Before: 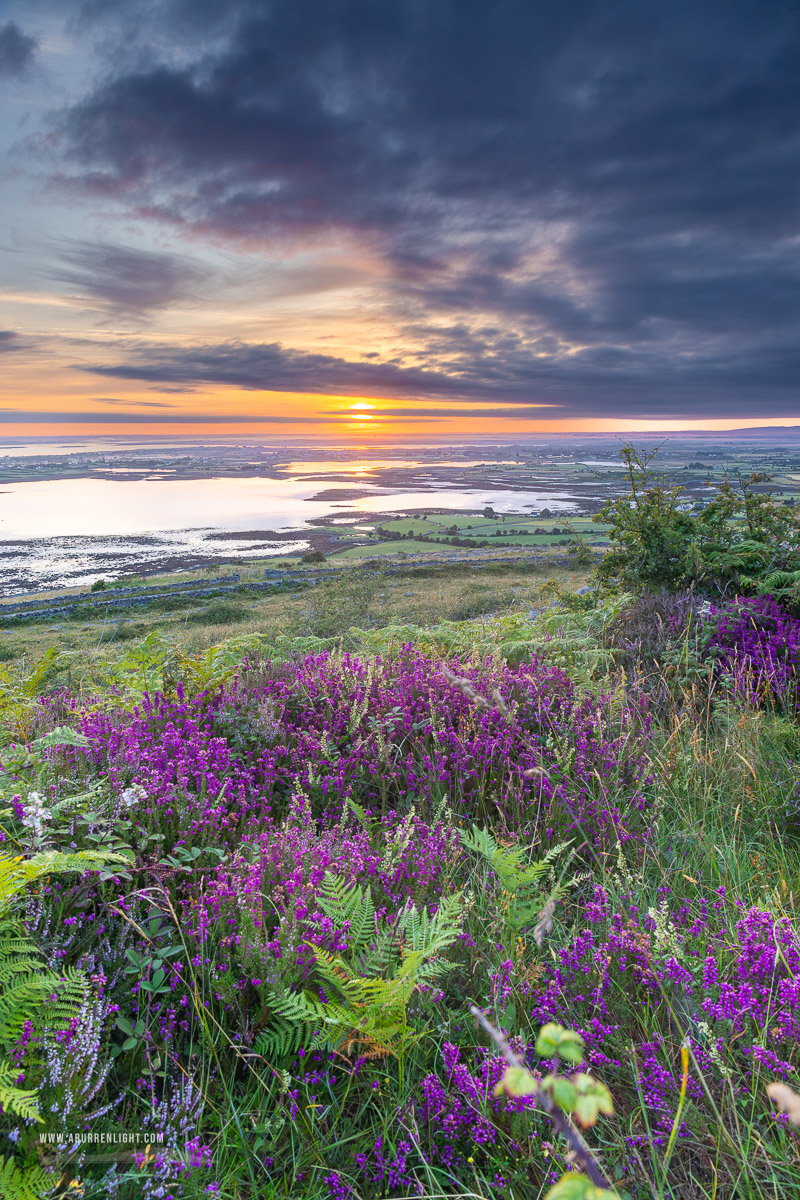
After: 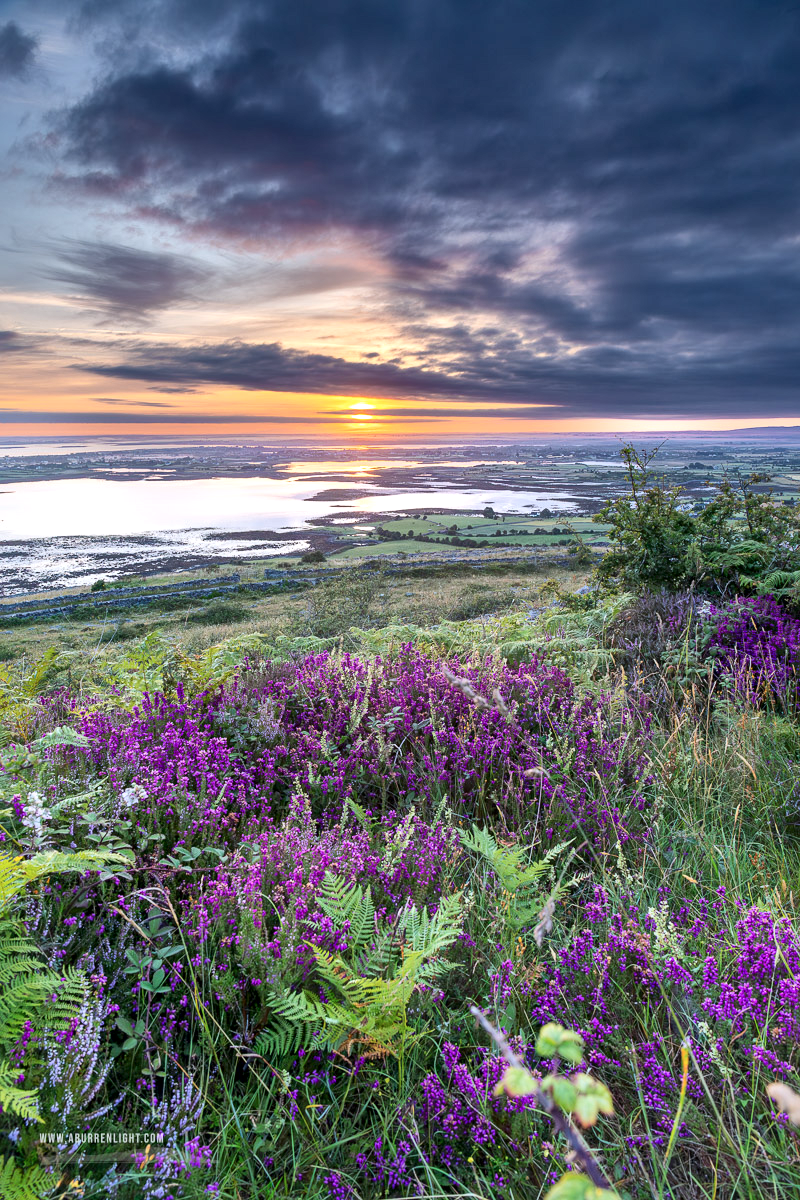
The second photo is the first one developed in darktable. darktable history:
color correction: highlights a* -0.137, highlights b* -5.91, shadows a* -0.137, shadows b* -0.137
local contrast: mode bilateral grid, contrast 20, coarseness 50, detail 171%, midtone range 0.2
